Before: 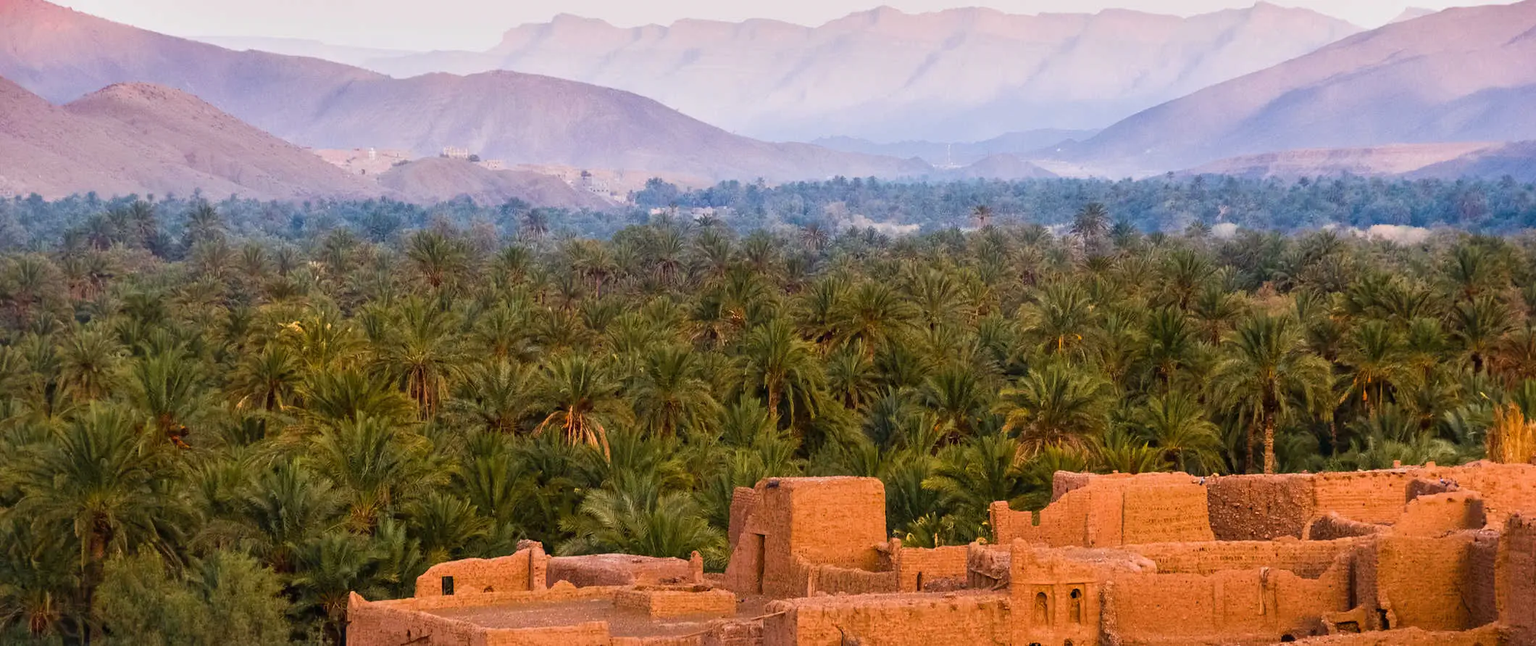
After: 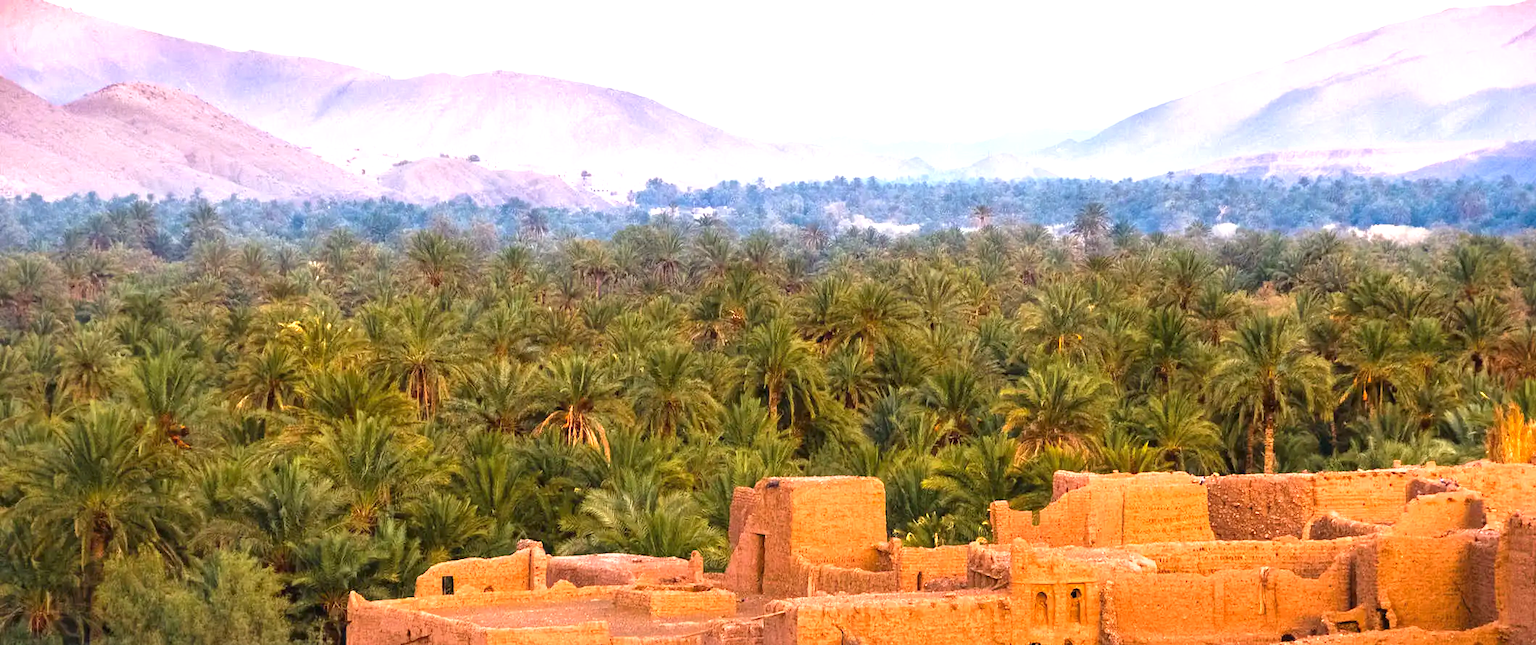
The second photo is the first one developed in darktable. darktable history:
exposure: black level correction 0, exposure 1.2 EV, compensate exposure bias true, compensate highlight preservation false
shadows and highlights: shadows -20.49, white point adjustment -1.91, highlights -35.04
